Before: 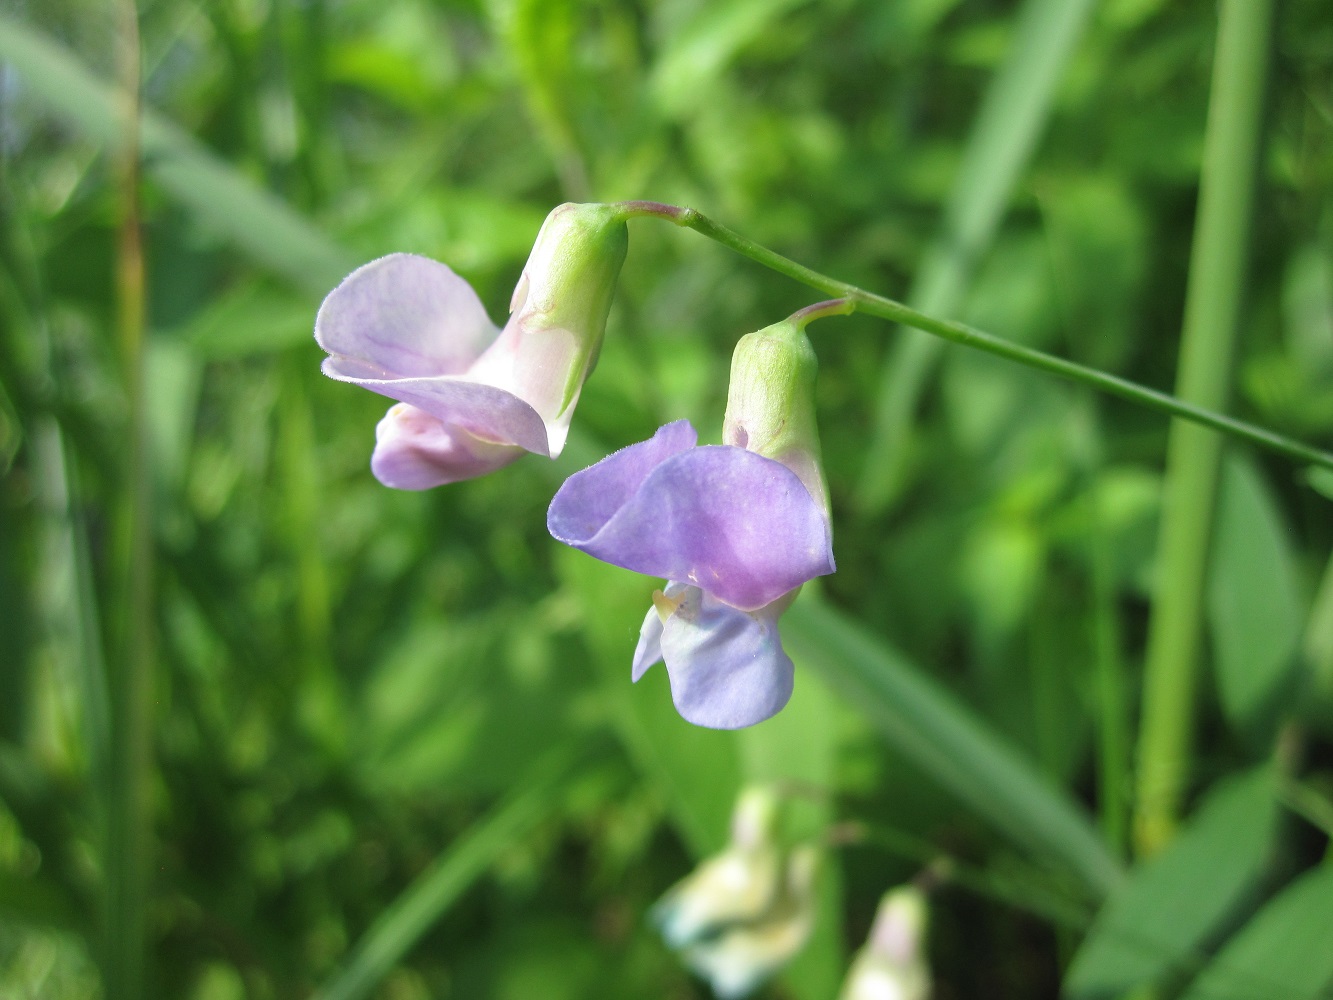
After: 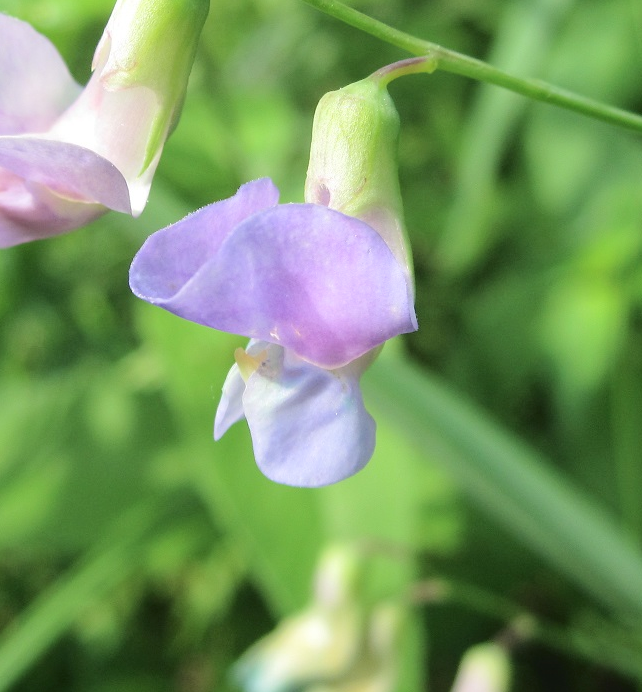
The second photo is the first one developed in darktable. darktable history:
tone curve: curves: ch0 [(0, 0) (0.003, 0.015) (0.011, 0.021) (0.025, 0.032) (0.044, 0.046) (0.069, 0.062) (0.1, 0.08) (0.136, 0.117) (0.177, 0.165) (0.224, 0.221) (0.277, 0.298) (0.335, 0.385) (0.399, 0.469) (0.468, 0.558) (0.543, 0.637) (0.623, 0.708) (0.709, 0.771) (0.801, 0.84) (0.898, 0.907) (1, 1)], color space Lab, independent channels, preserve colors none
crop: left 31.378%, top 24.286%, right 20.389%, bottom 6.454%
